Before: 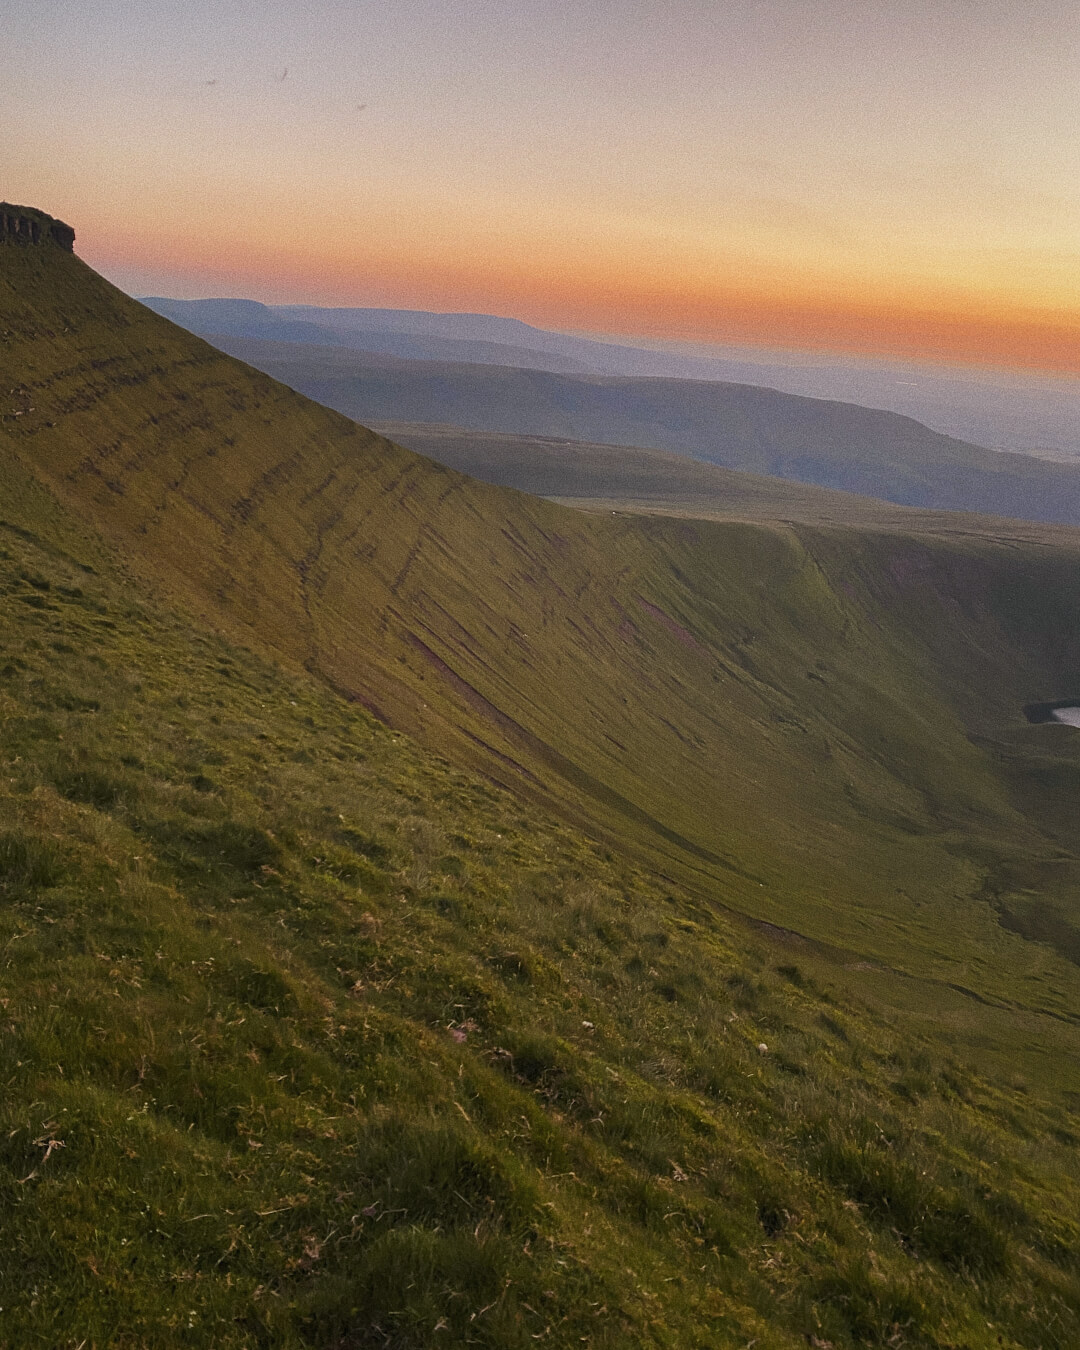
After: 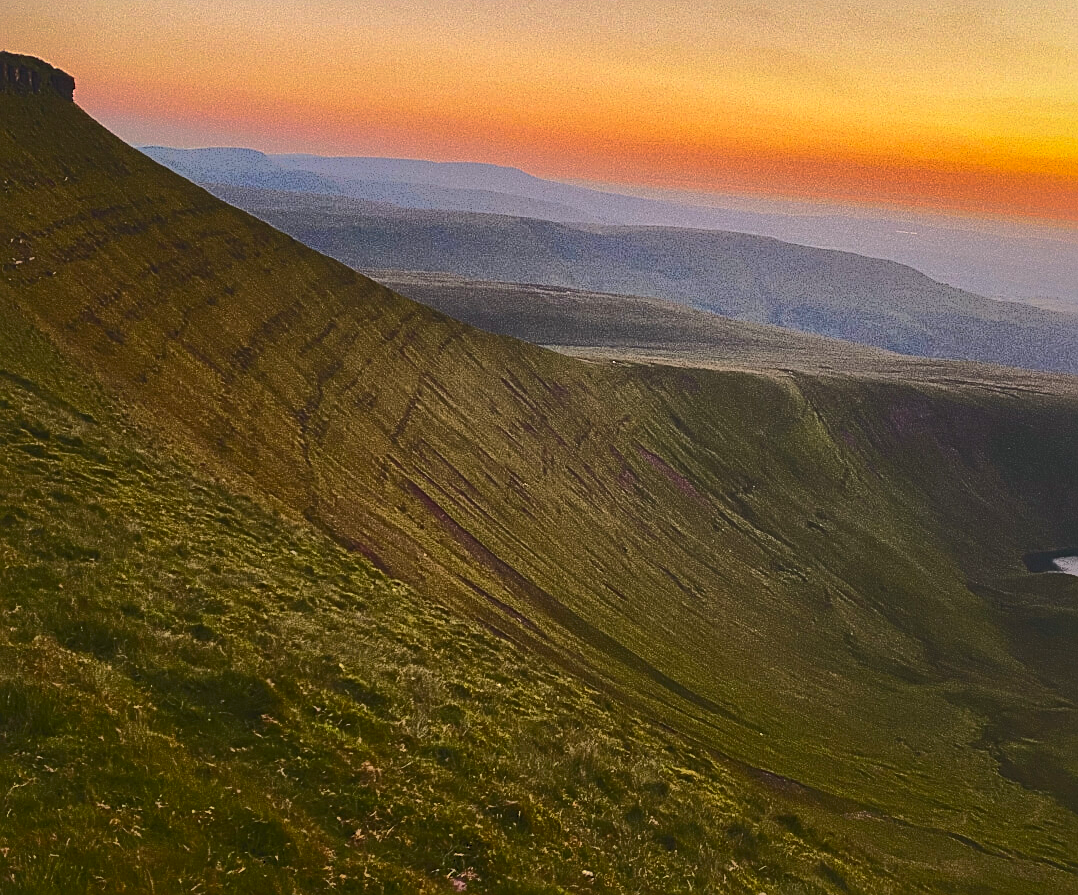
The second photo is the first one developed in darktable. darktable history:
crop: top 11.185%, bottom 22.513%
shadows and highlights: shadows 37.88, highlights -75.09
sharpen: on, module defaults
contrast brightness saturation: contrast 0.397, brightness 0.053, saturation 0.246
tone curve: curves: ch0 [(0, 0) (0.003, 0.06) (0.011, 0.071) (0.025, 0.085) (0.044, 0.104) (0.069, 0.123) (0.1, 0.146) (0.136, 0.167) (0.177, 0.205) (0.224, 0.248) (0.277, 0.309) (0.335, 0.384) (0.399, 0.467) (0.468, 0.553) (0.543, 0.633) (0.623, 0.698) (0.709, 0.769) (0.801, 0.841) (0.898, 0.912) (1, 1)], color space Lab, independent channels, preserve colors none
